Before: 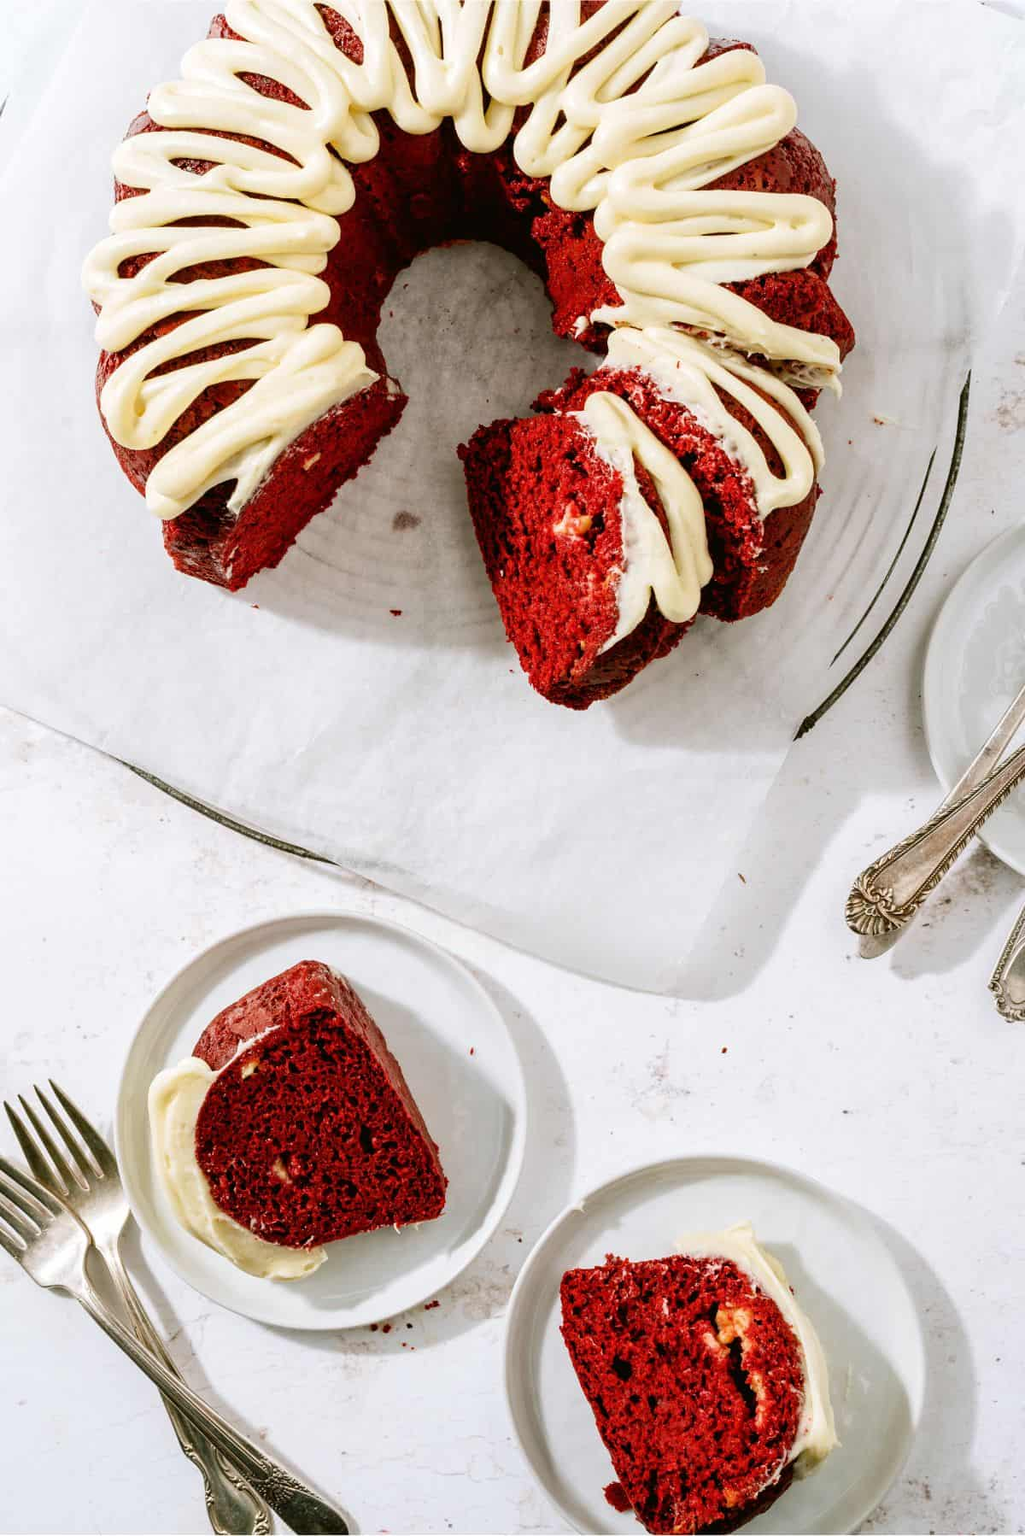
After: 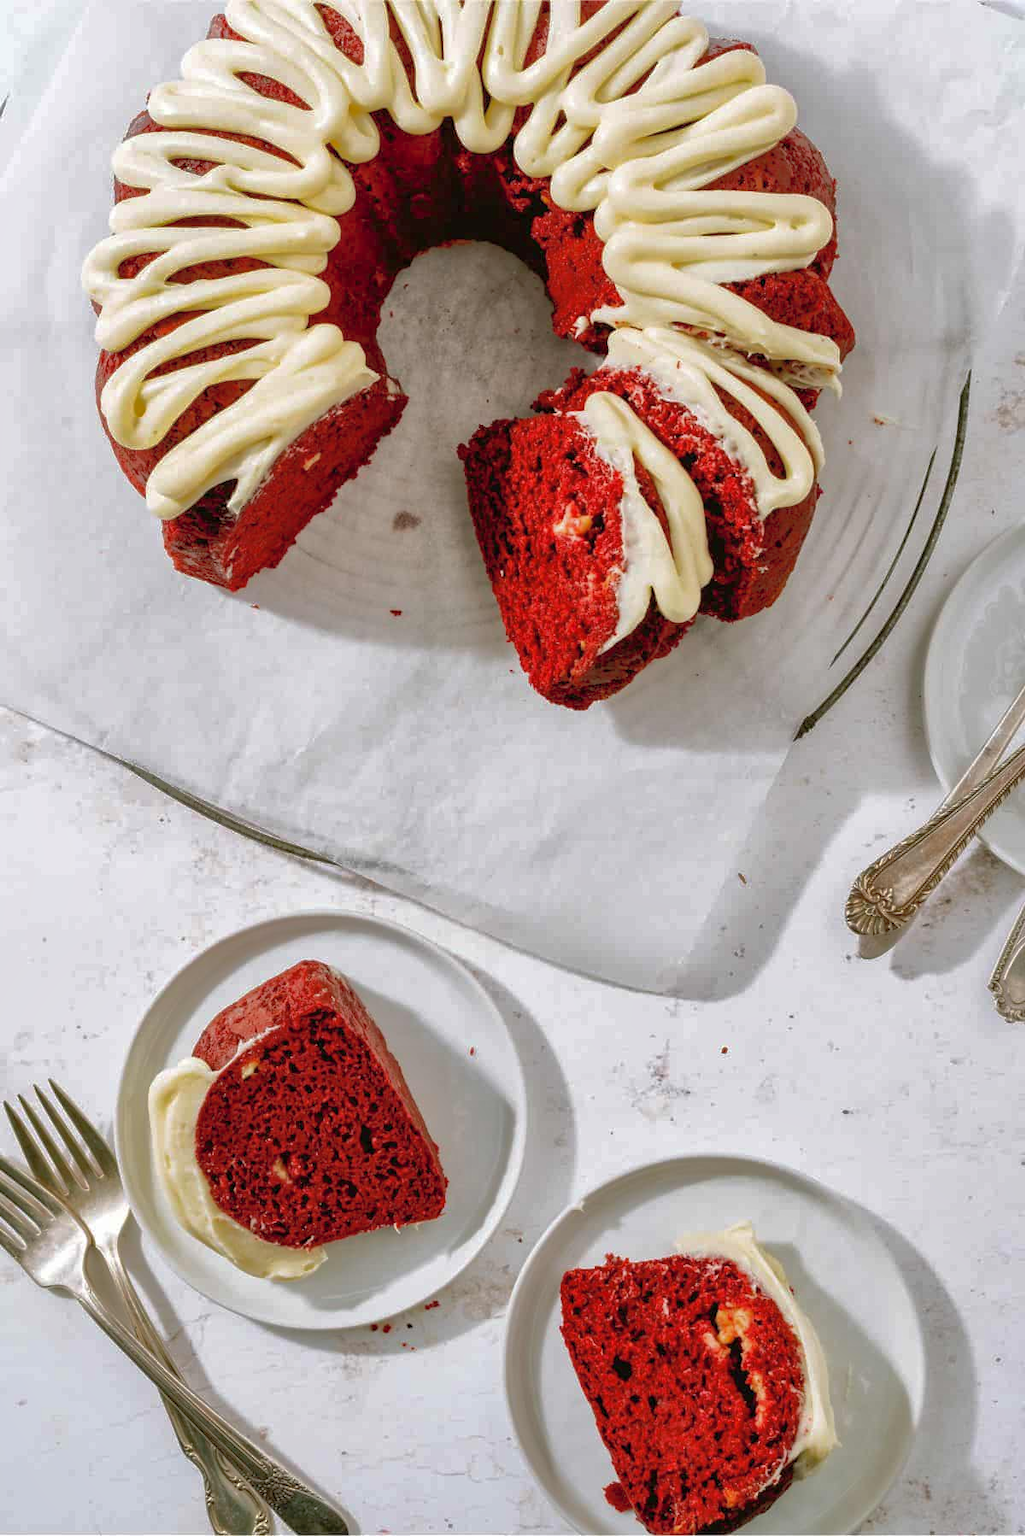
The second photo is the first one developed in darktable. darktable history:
shadows and highlights: shadows 59.82, highlights -59.97
